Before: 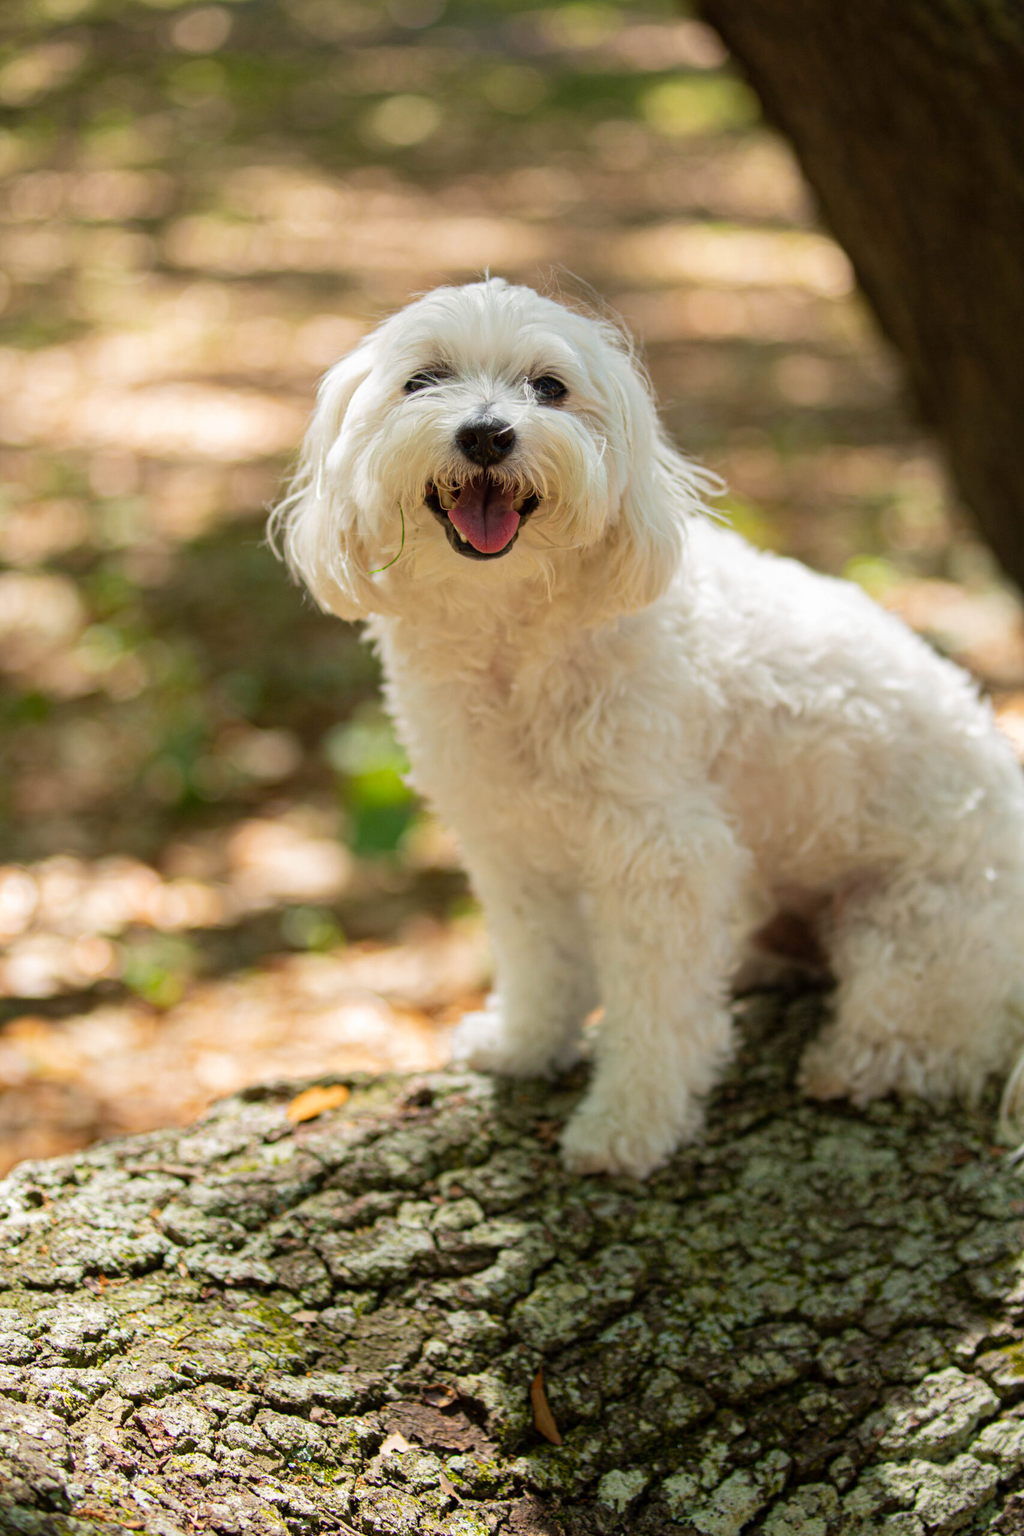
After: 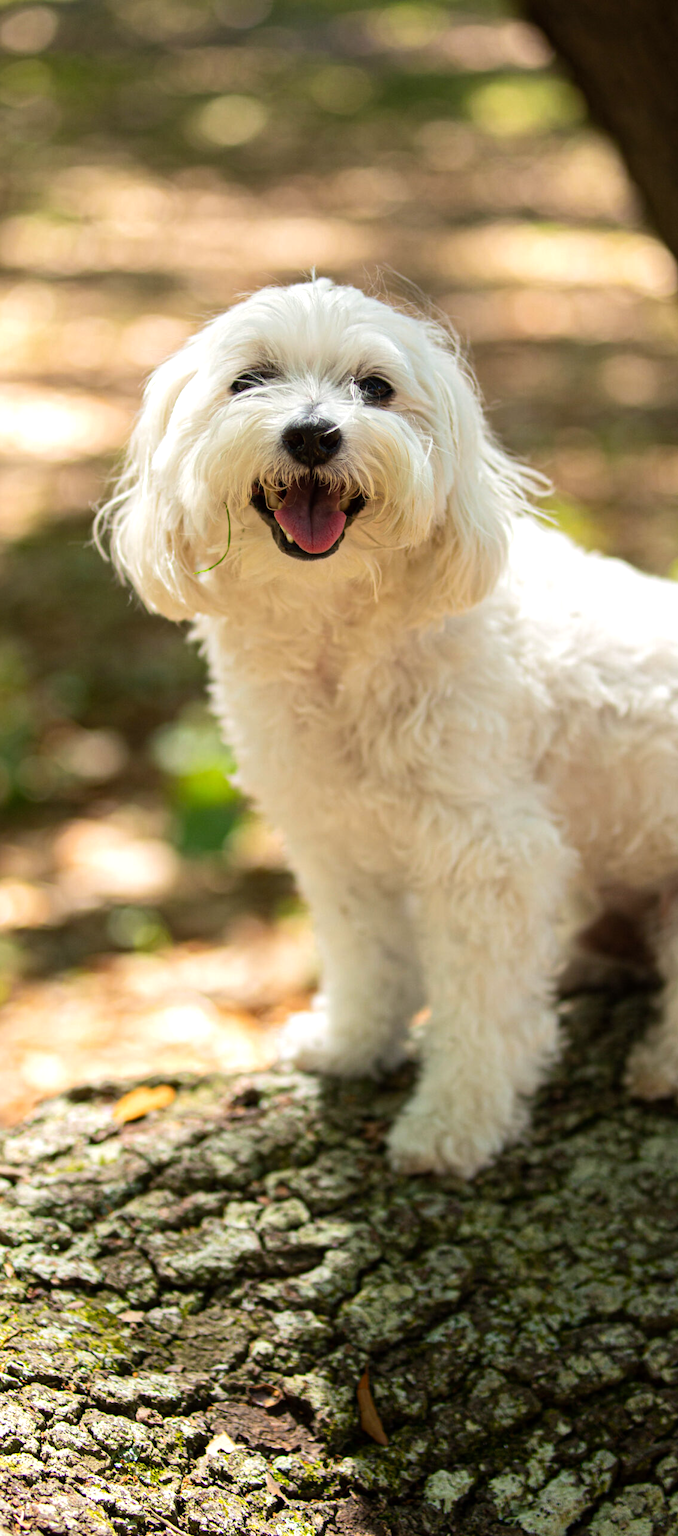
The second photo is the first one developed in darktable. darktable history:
crop: left 17.001%, right 16.763%
tone equalizer: -8 EV -0.418 EV, -7 EV -0.386 EV, -6 EV -0.358 EV, -5 EV -0.229 EV, -3 EV 0.198 EV, -2 EV 0.339 EV, -1 EV 0.389 EV, +0 EV 0.431 EV, edges refinement/feathering 500, mask exposure compensation -1.57 EV, preserve details no
